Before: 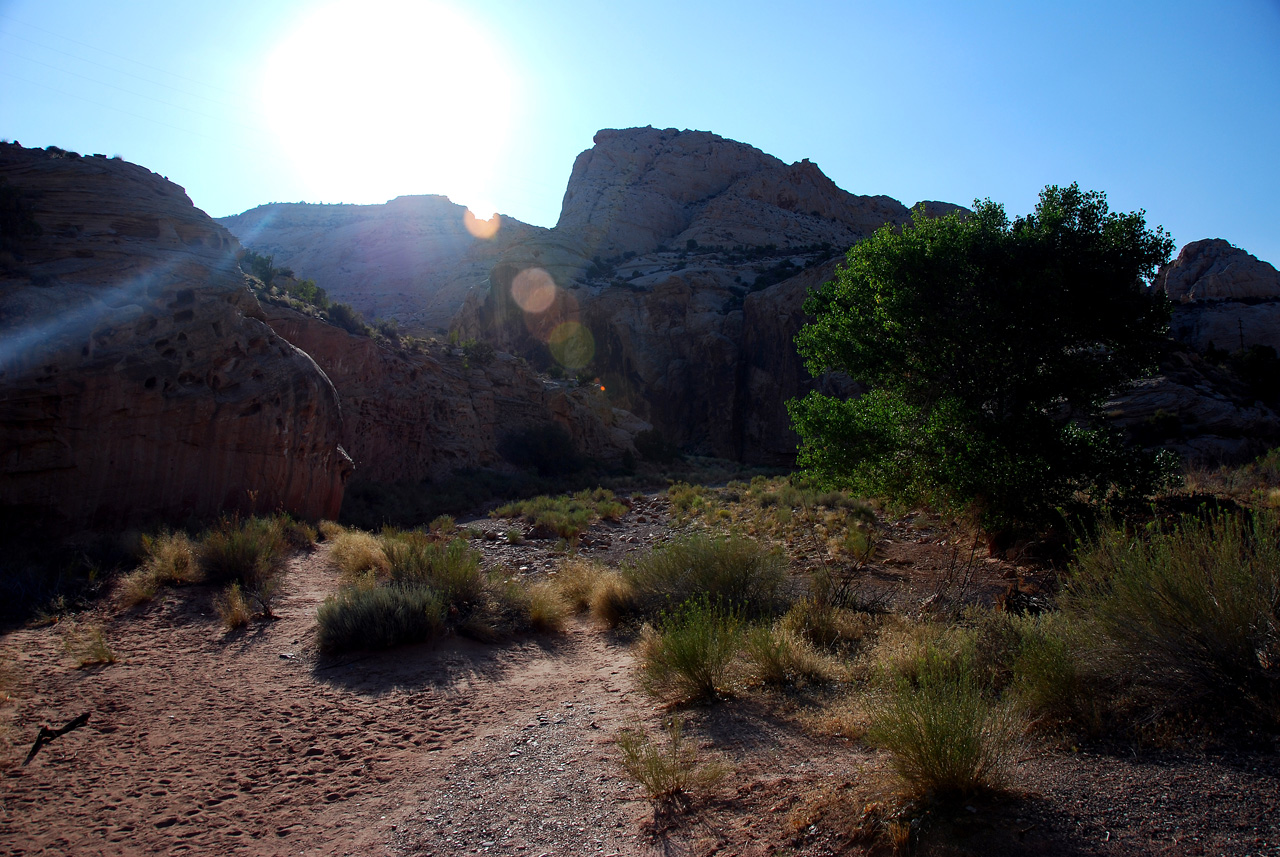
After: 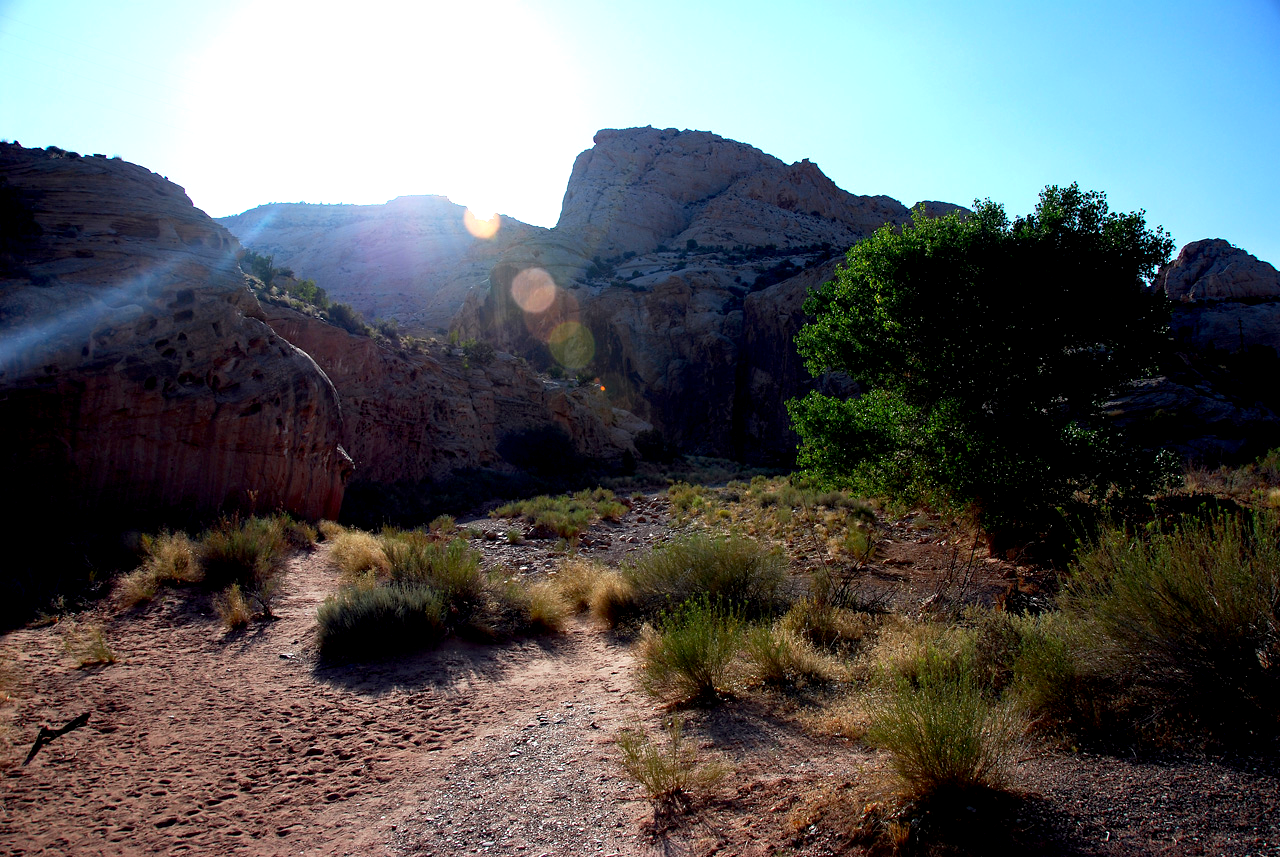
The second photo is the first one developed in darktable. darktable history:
exposure: black level correction 0.005, exposure 0.015 EV, compensate exposure bias true, compensate highlight preservation false
